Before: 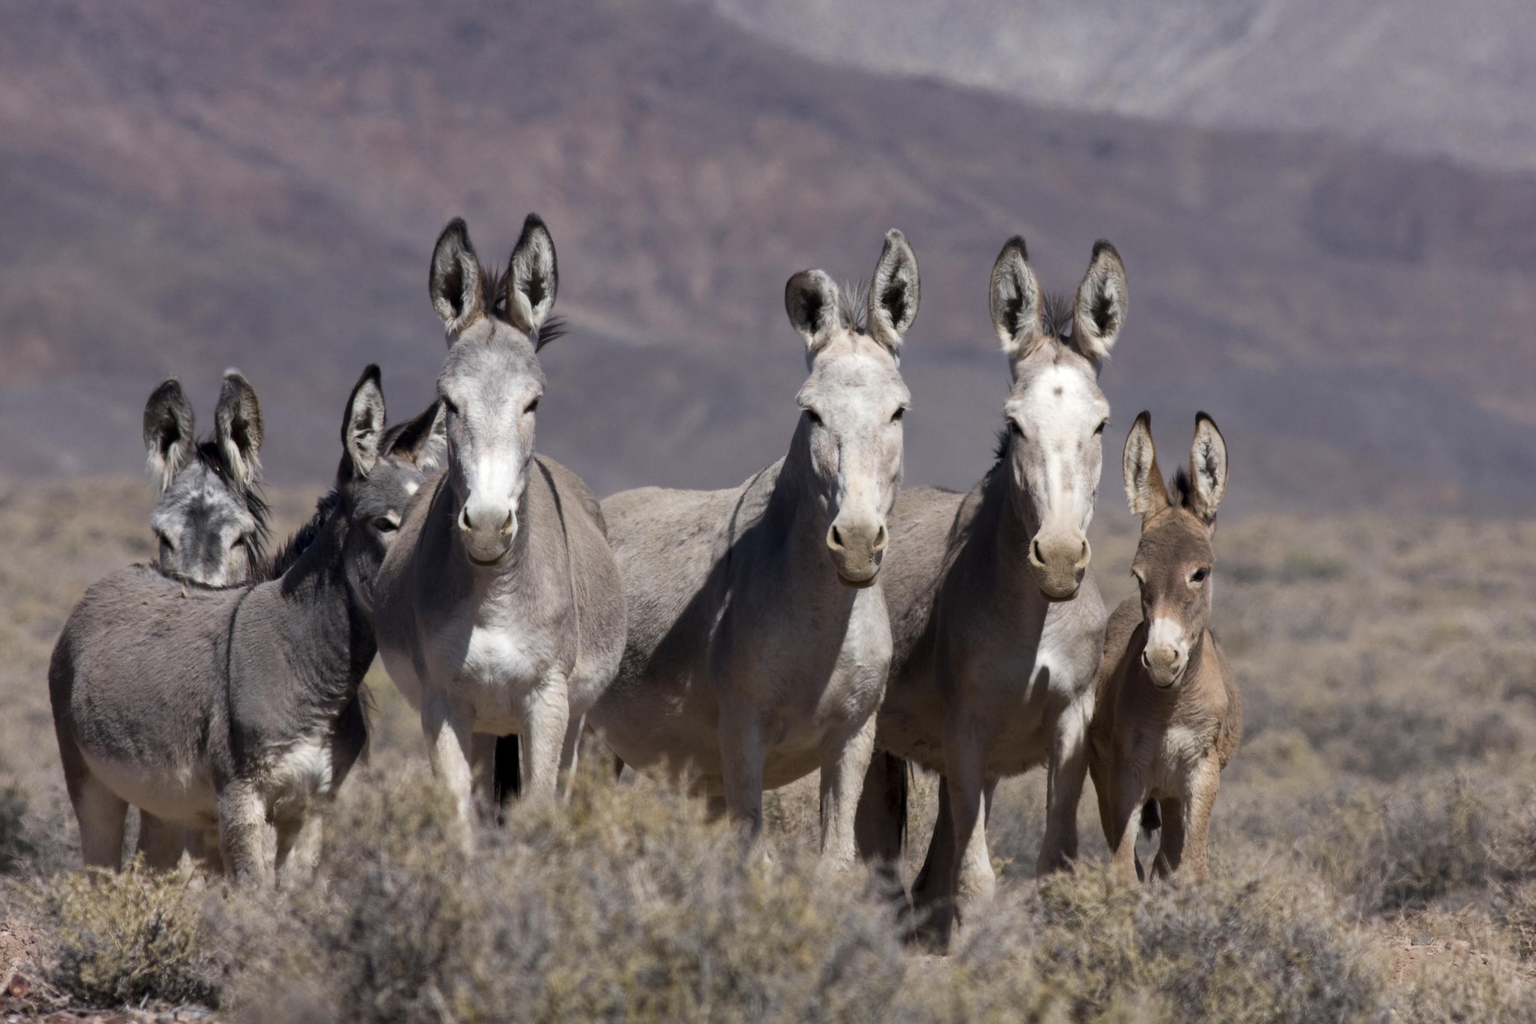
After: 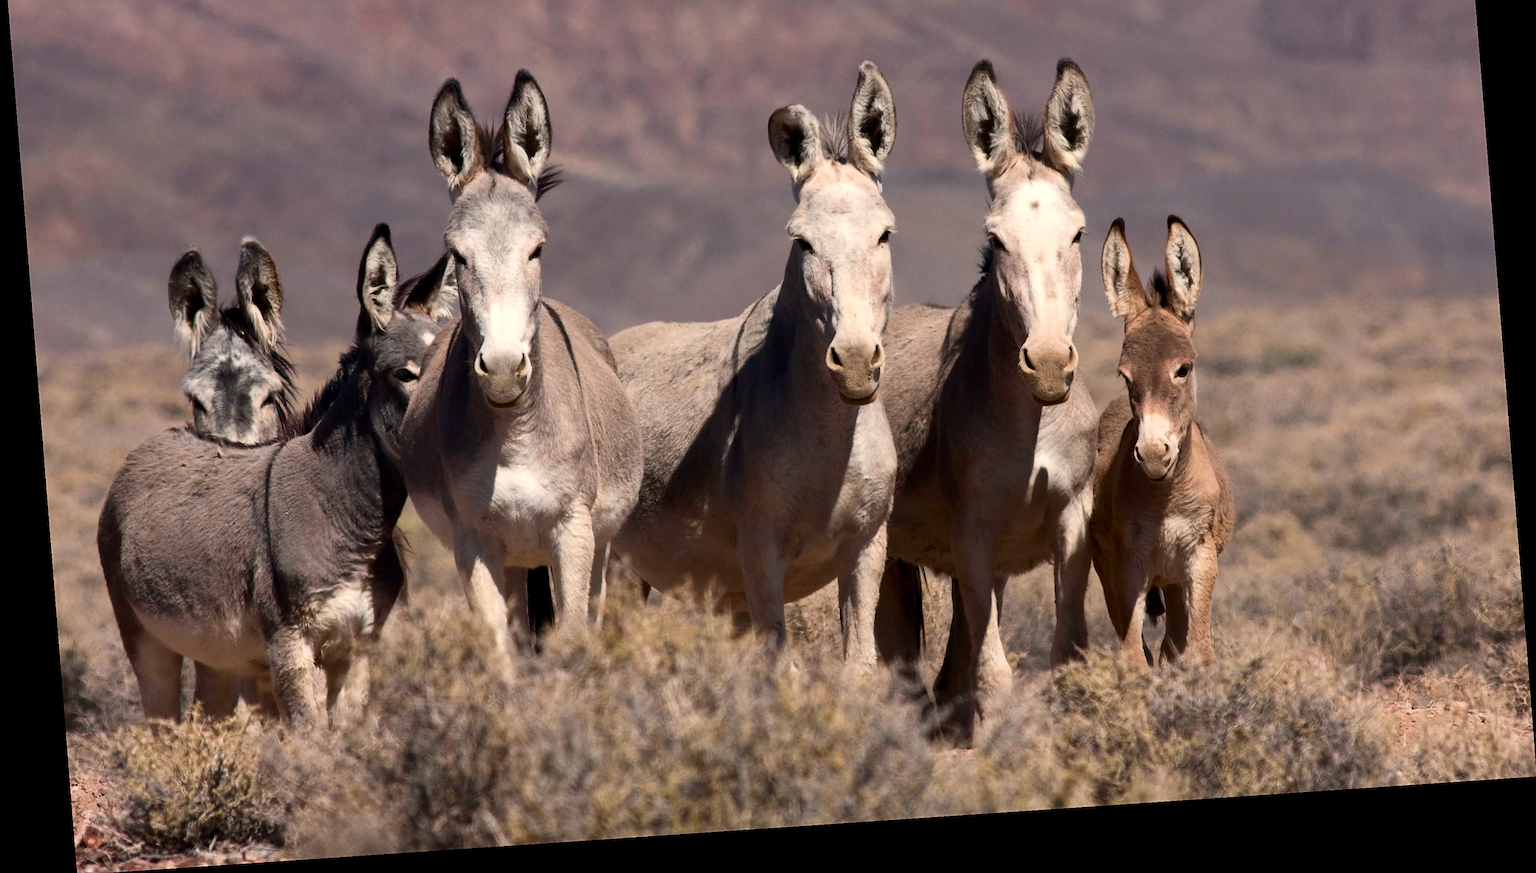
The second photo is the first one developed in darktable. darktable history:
crop and rotate: top 18.507%
white balance: red 1.123, blue 0.83
sharpen: on, module defaults
rotate and perspective: rotation -4.2°, shear 0.006, automatic cropping off
contrast brightness saturation: contrast 0.15, brightness -0.01, saturation 0.1
color calibration: x 0.38, y 0.391, temperature 4086.74 K
tone equalizer: on, module defaults
